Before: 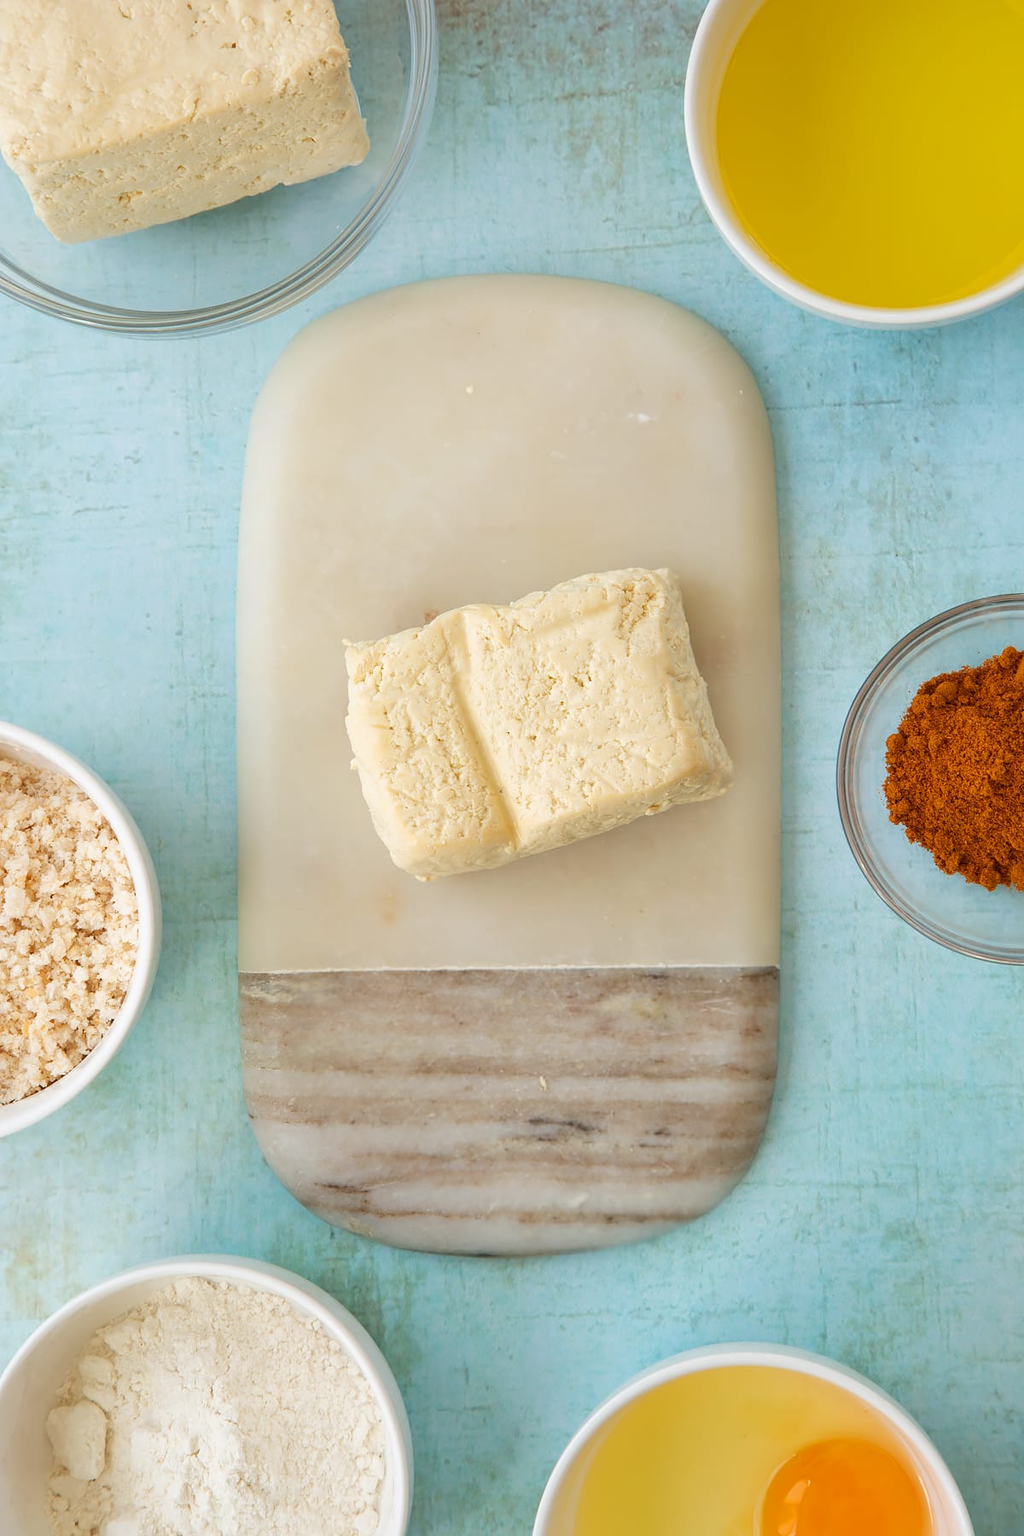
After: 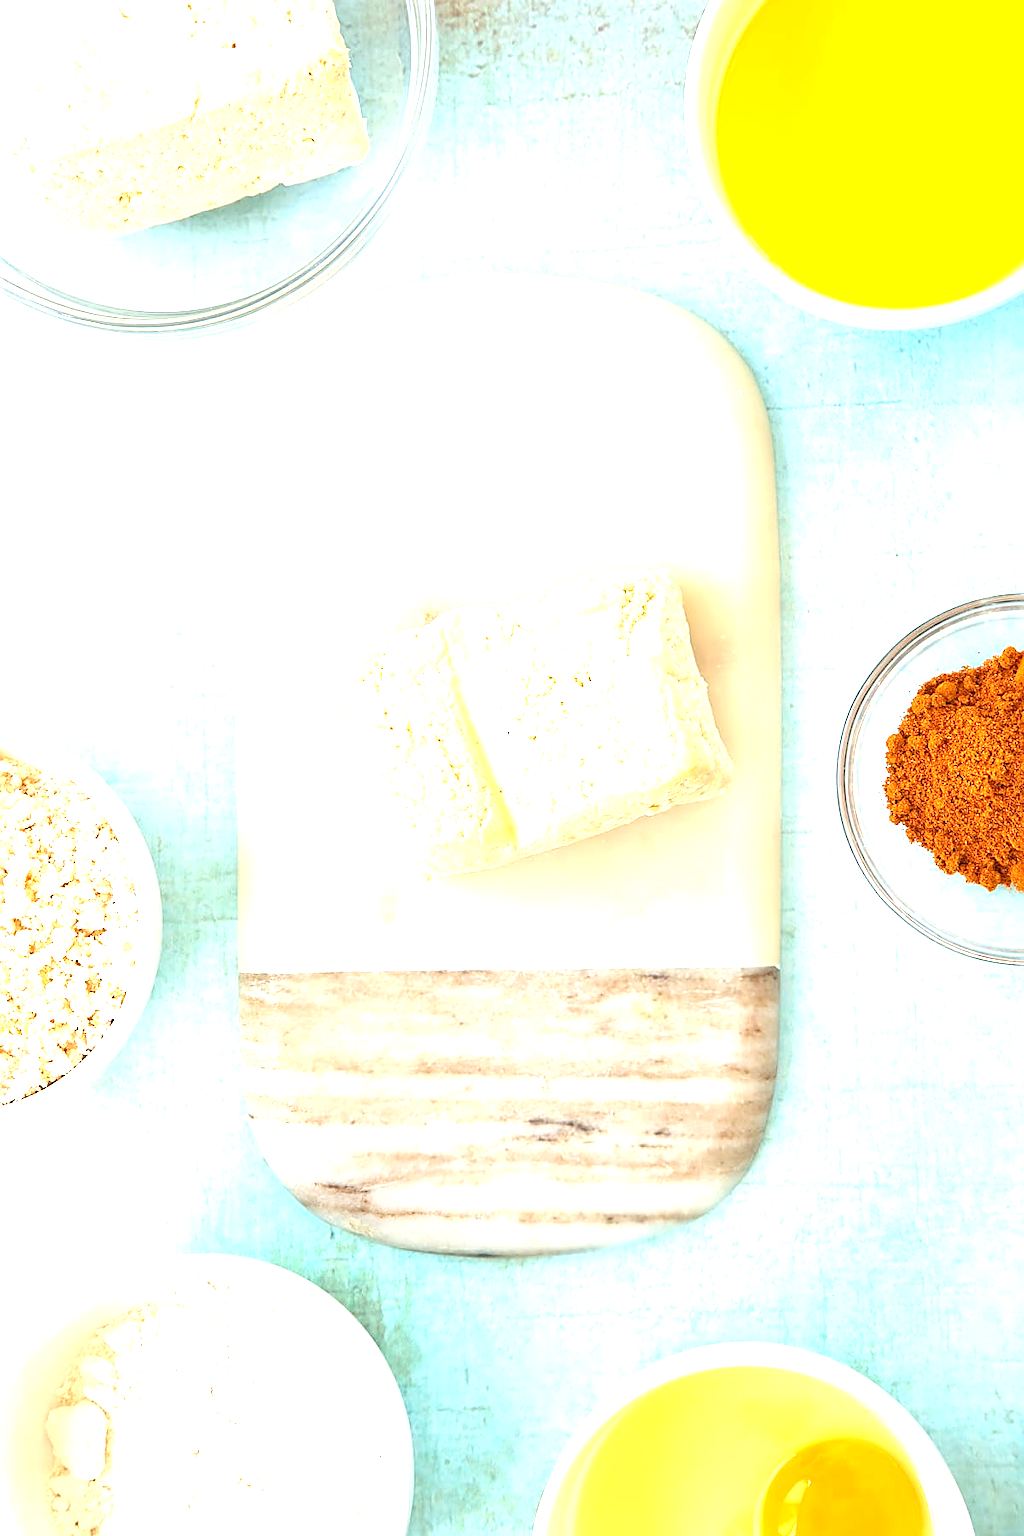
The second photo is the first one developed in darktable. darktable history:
exposure: black level correction 0.001, exposure 1.638 EV, compensate exposure bias true, compensate highlight preservation false
sharpen: on, module defaults
